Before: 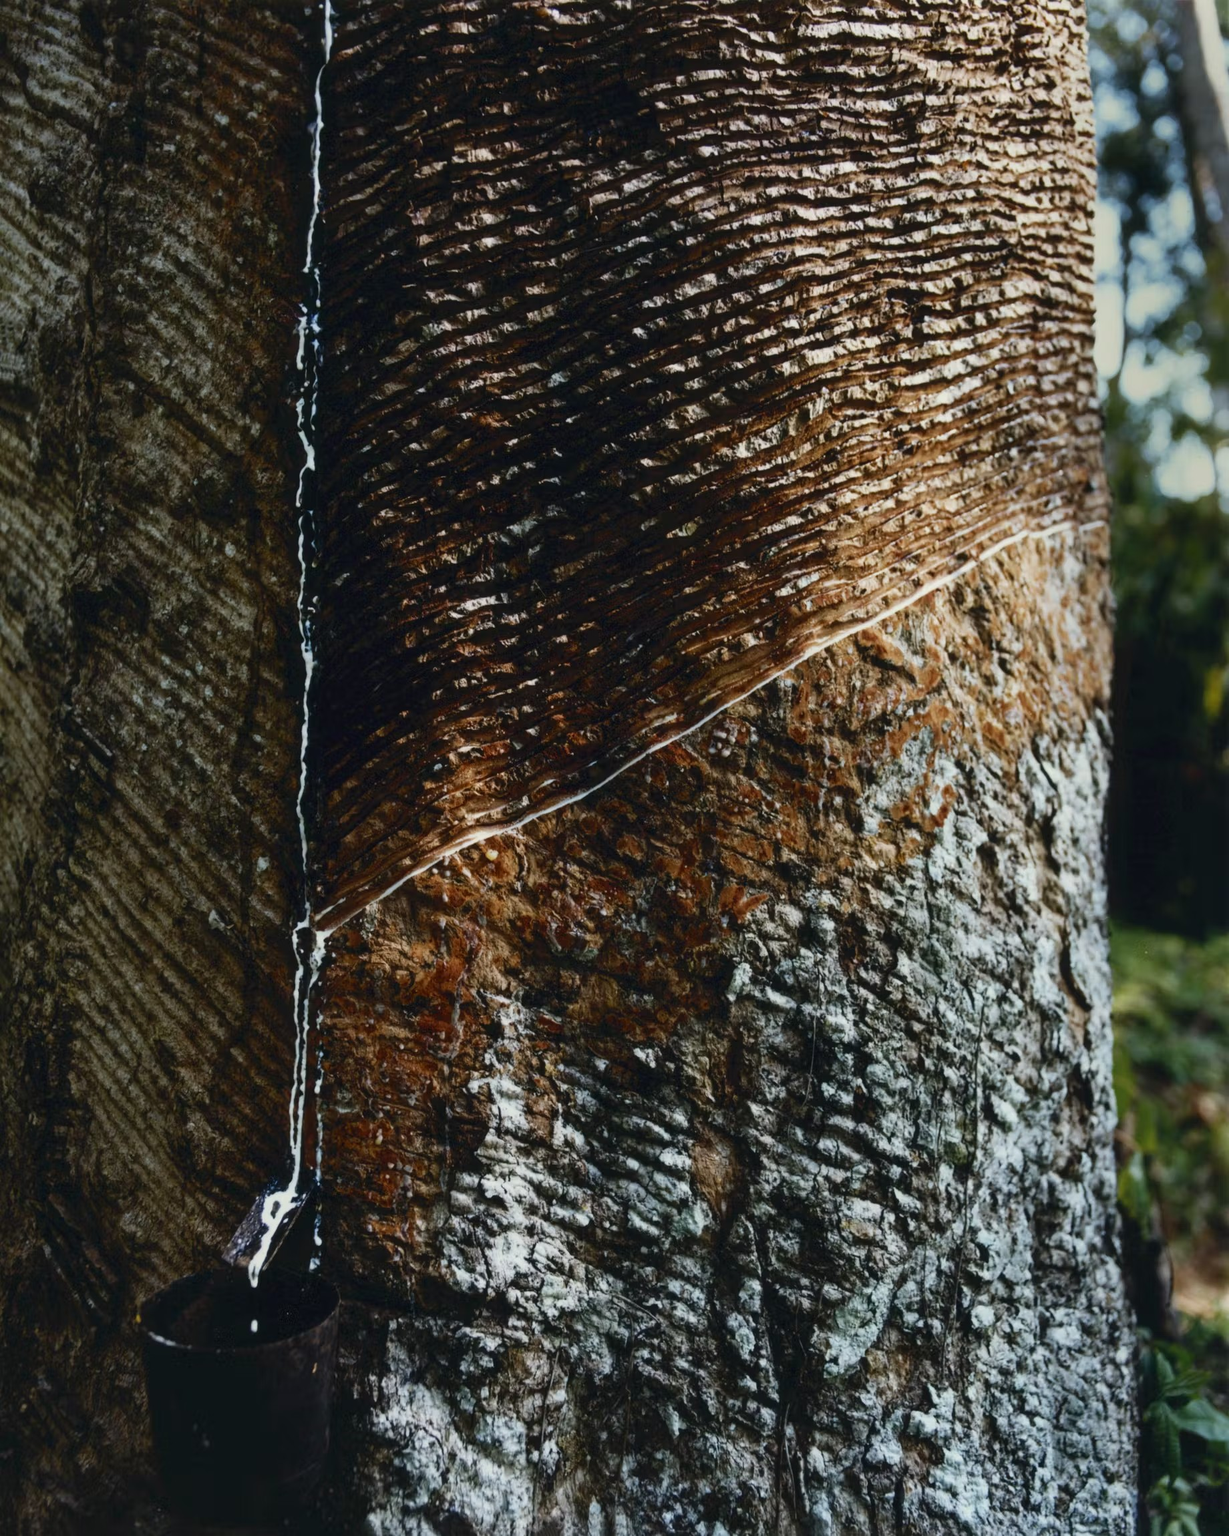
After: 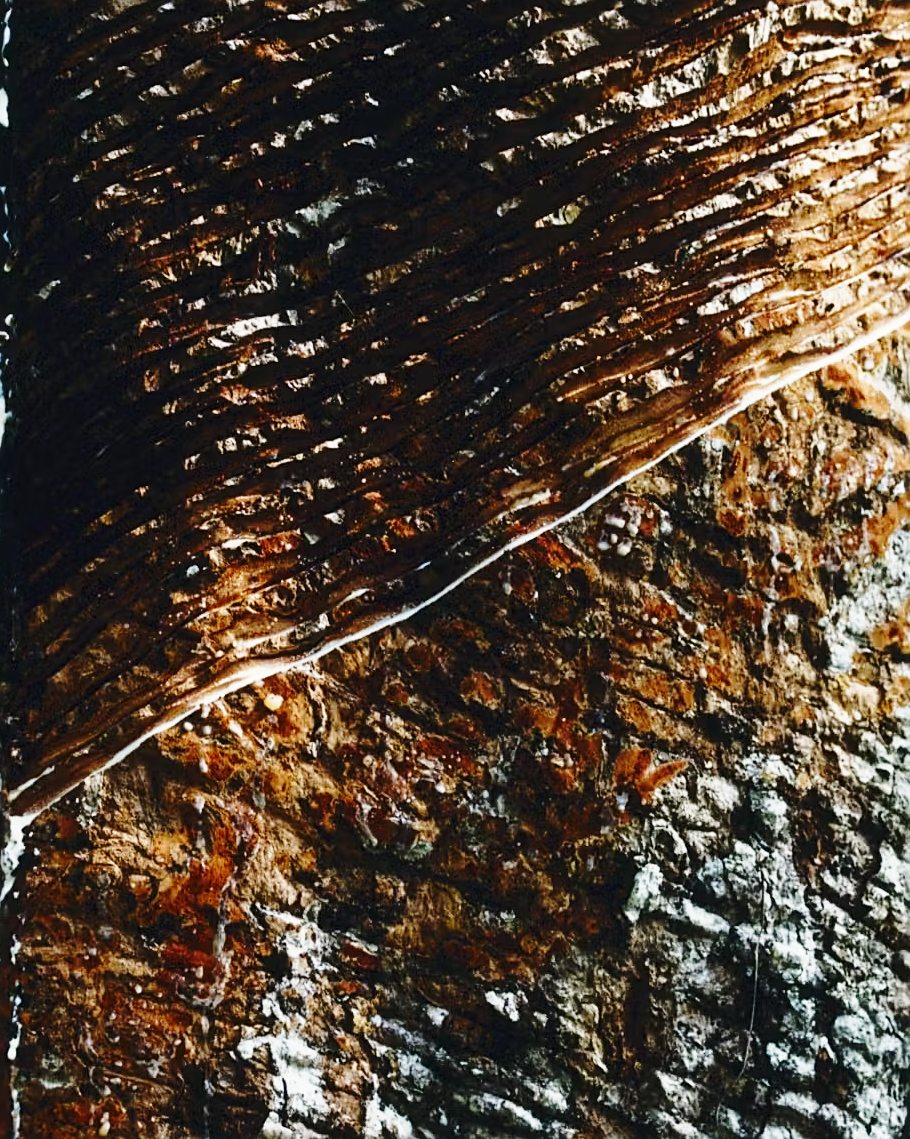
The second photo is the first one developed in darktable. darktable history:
sharpen: on, module defaults
base curve: curves: ch0 [(0, 0) (0.032, 0.037) (0.105, 0.228) (0.435, 0.76) (0.856, 0.983) (1, 1)], preserve colors none
crop: left 25.189%, top 25.161%, right 25.315%, bottom 25.291%
